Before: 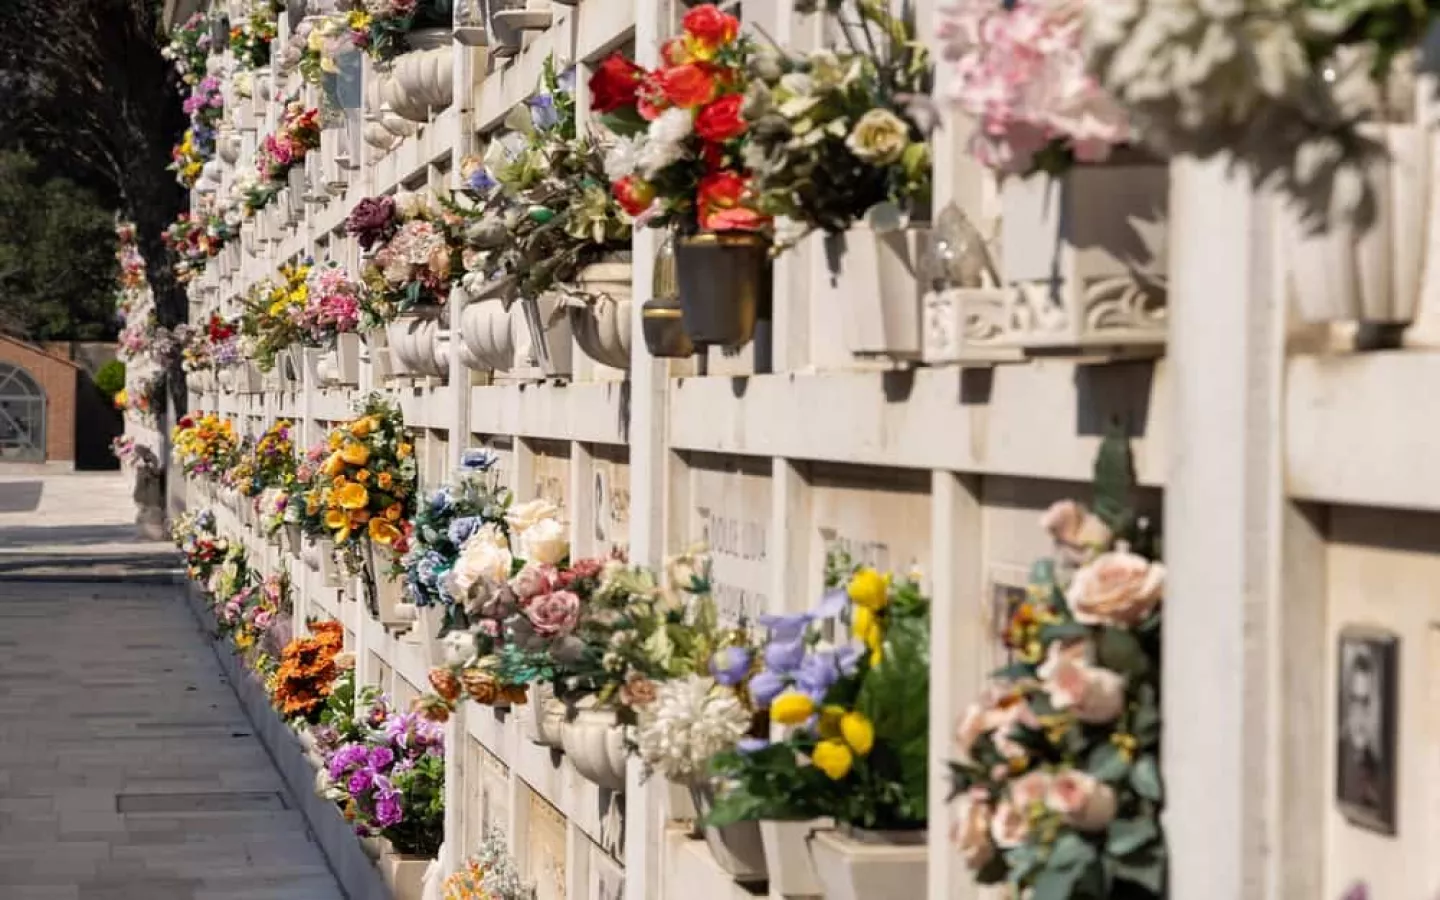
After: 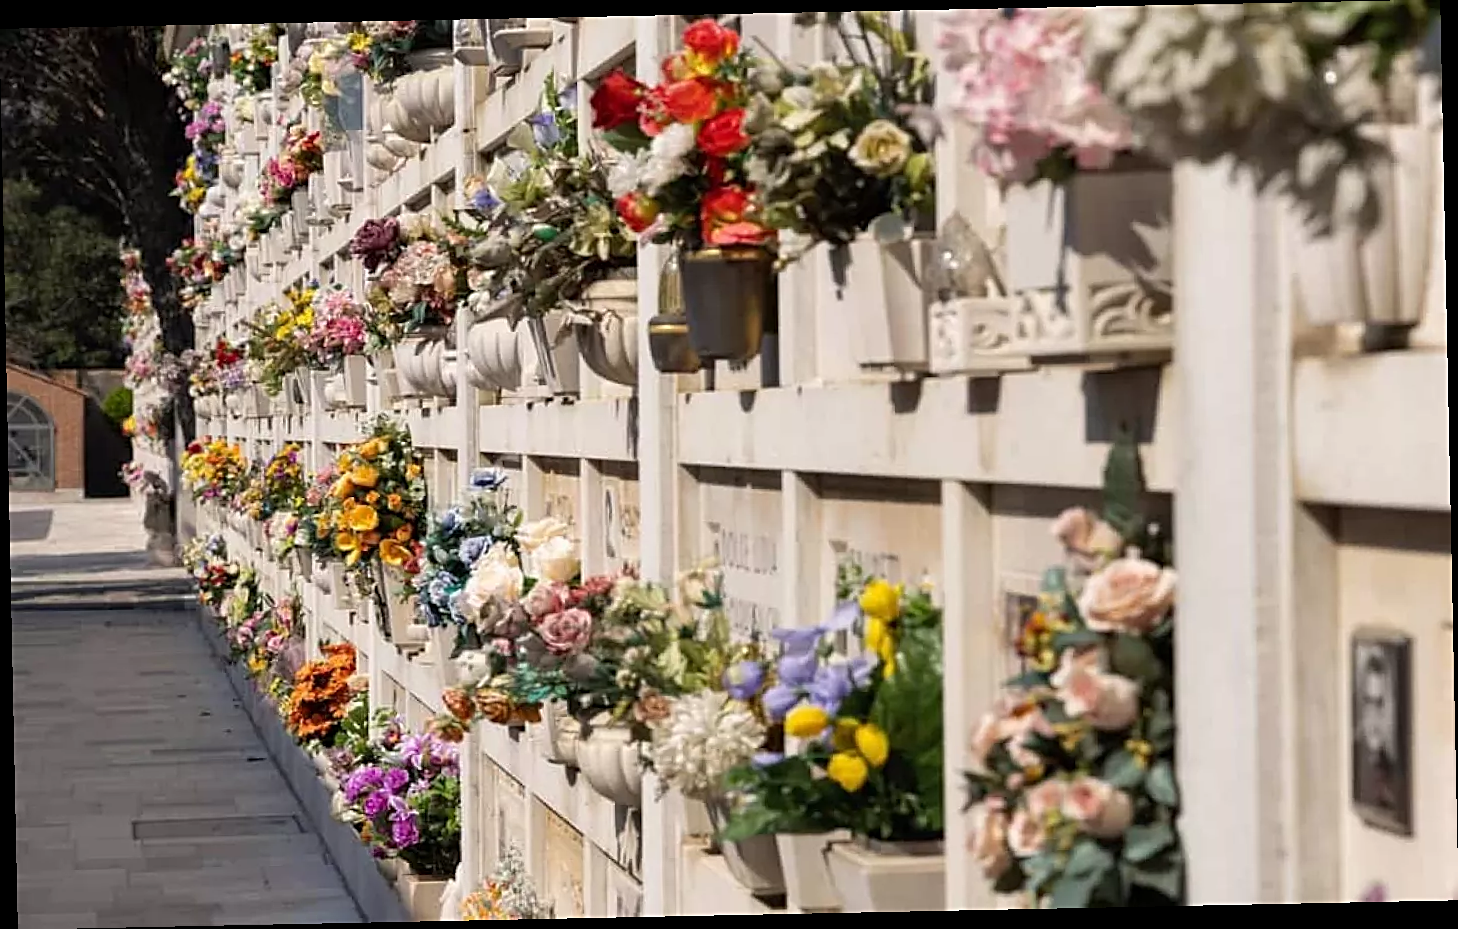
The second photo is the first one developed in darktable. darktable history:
sharpen: on, module defaults
rotate and perspective: rotation -1.17°, automatic cropping off
